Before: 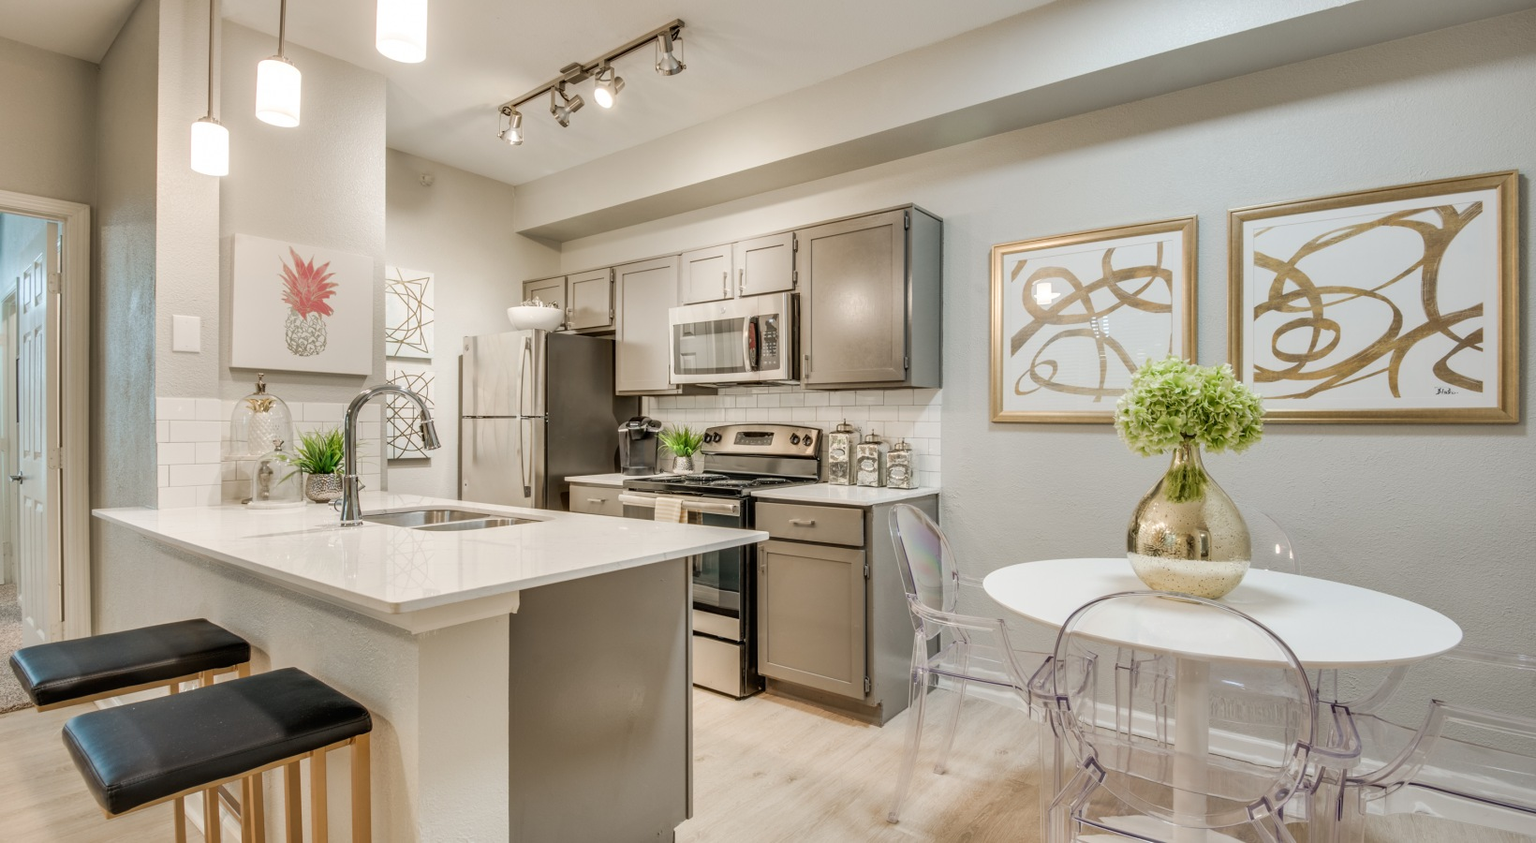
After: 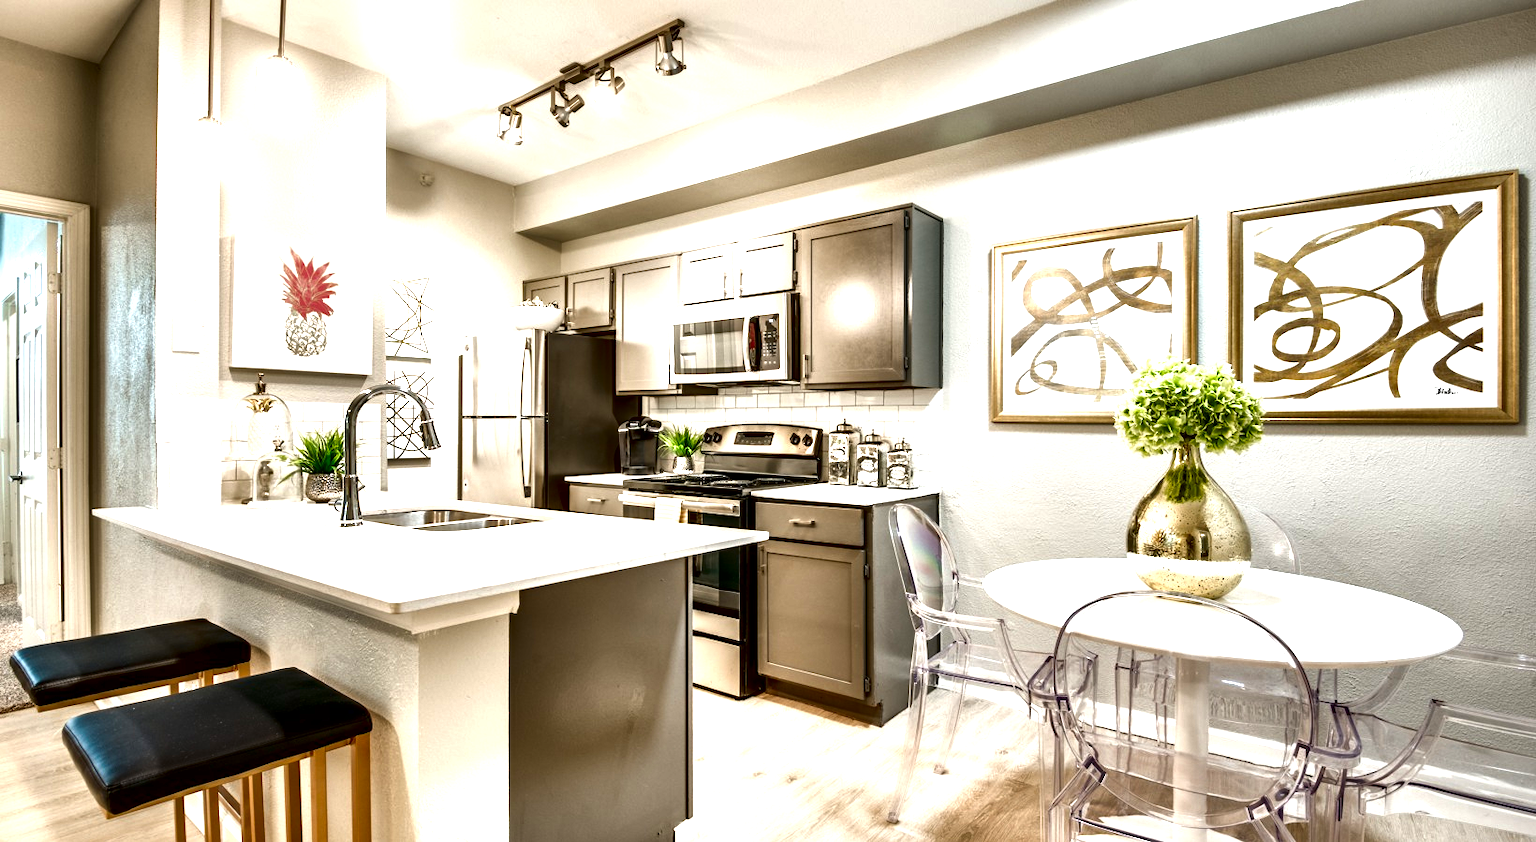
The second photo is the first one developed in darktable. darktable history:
local contrast: mode bilateral grid, contrast 25, coarseness 60, detail 151%, midtone range 0.2
exposure: black level correction 0, exposure 1.099 EV, compensate highlight preservation false
contrast brightness saturation: contrast 0.086, brightness -0.589, saturation 0.17
